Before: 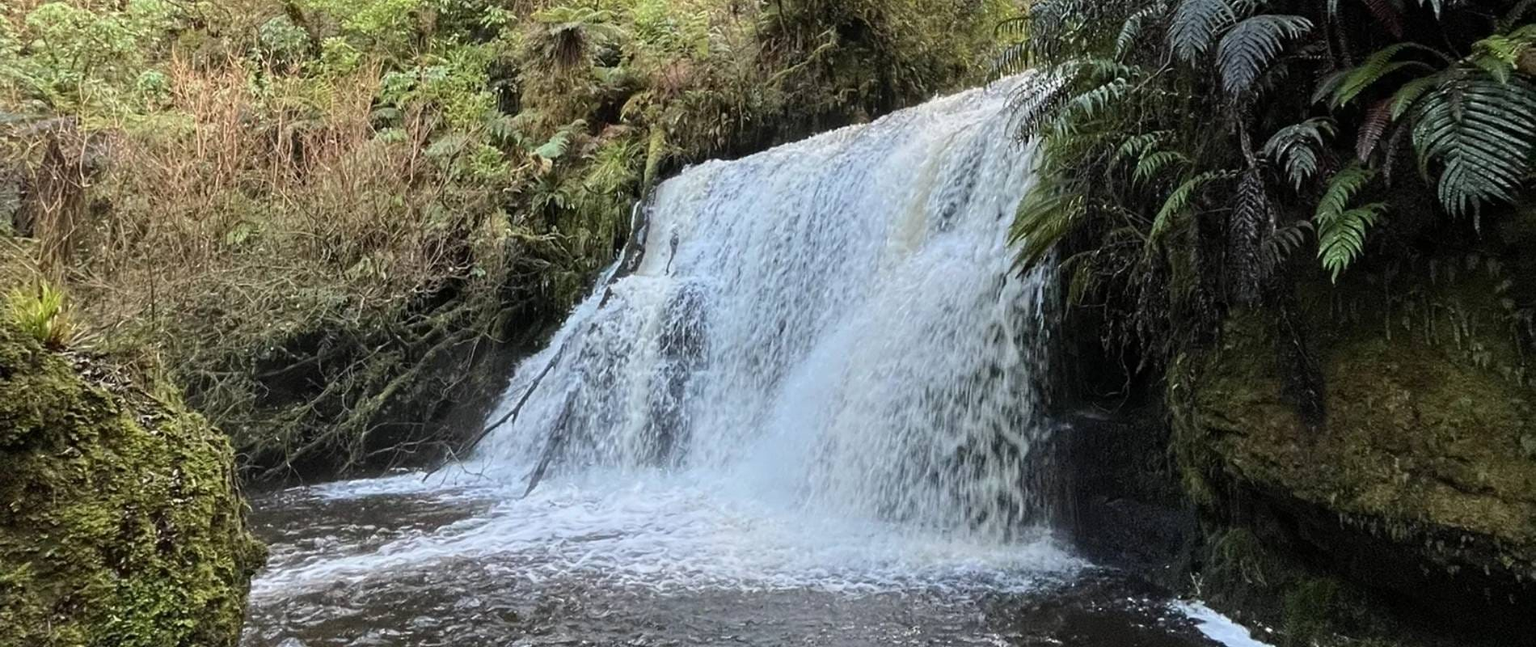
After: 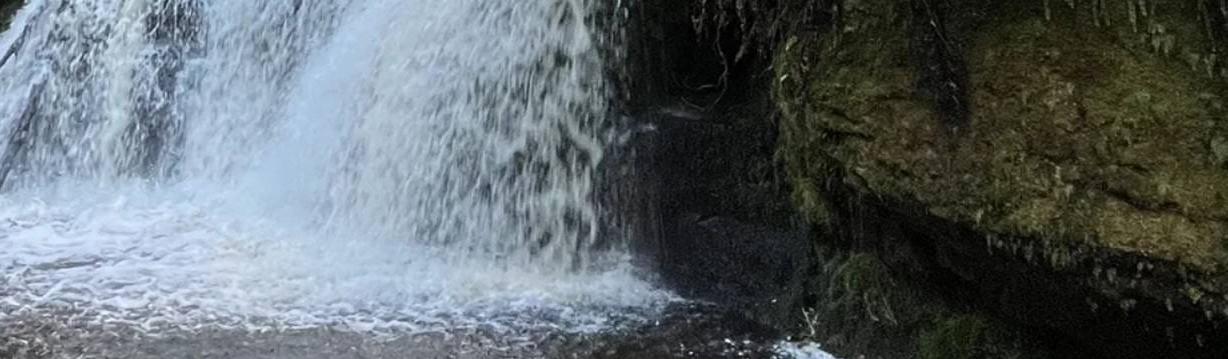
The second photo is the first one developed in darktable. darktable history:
color balance rgb: perceptual saturation grading › global saturation -0.109%
crop and rotate: left 35.348%, top 50.099%, bottom 5.009%
